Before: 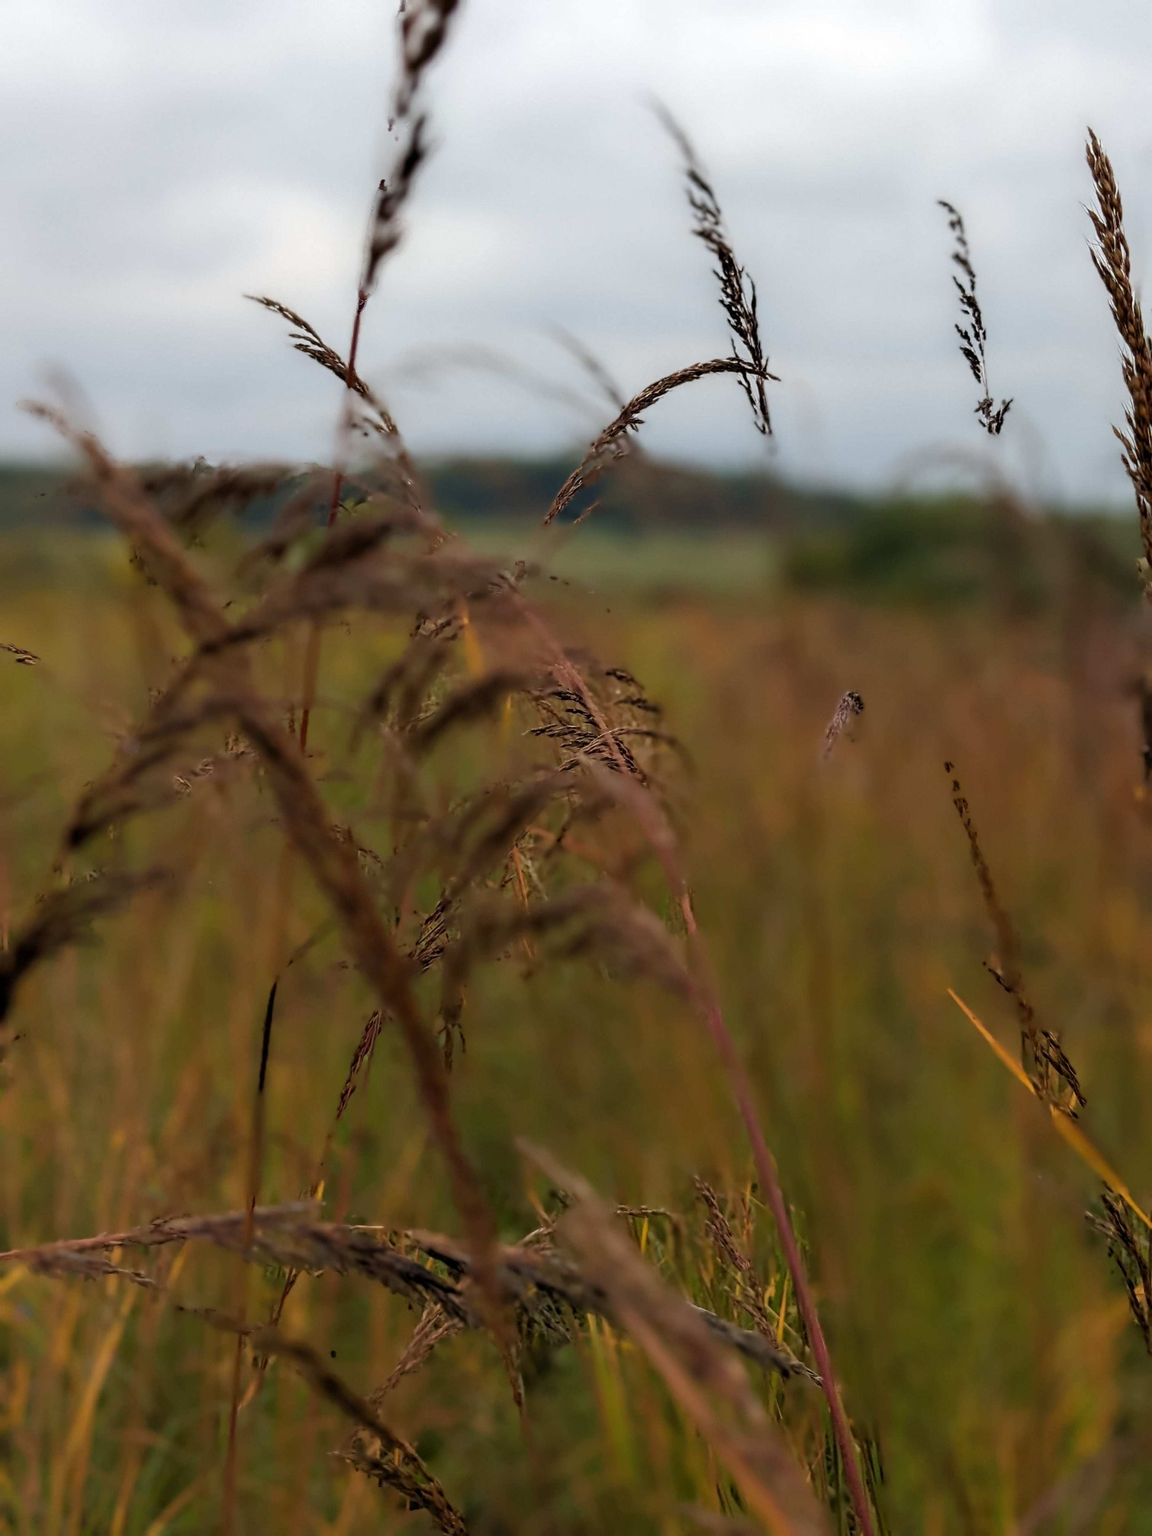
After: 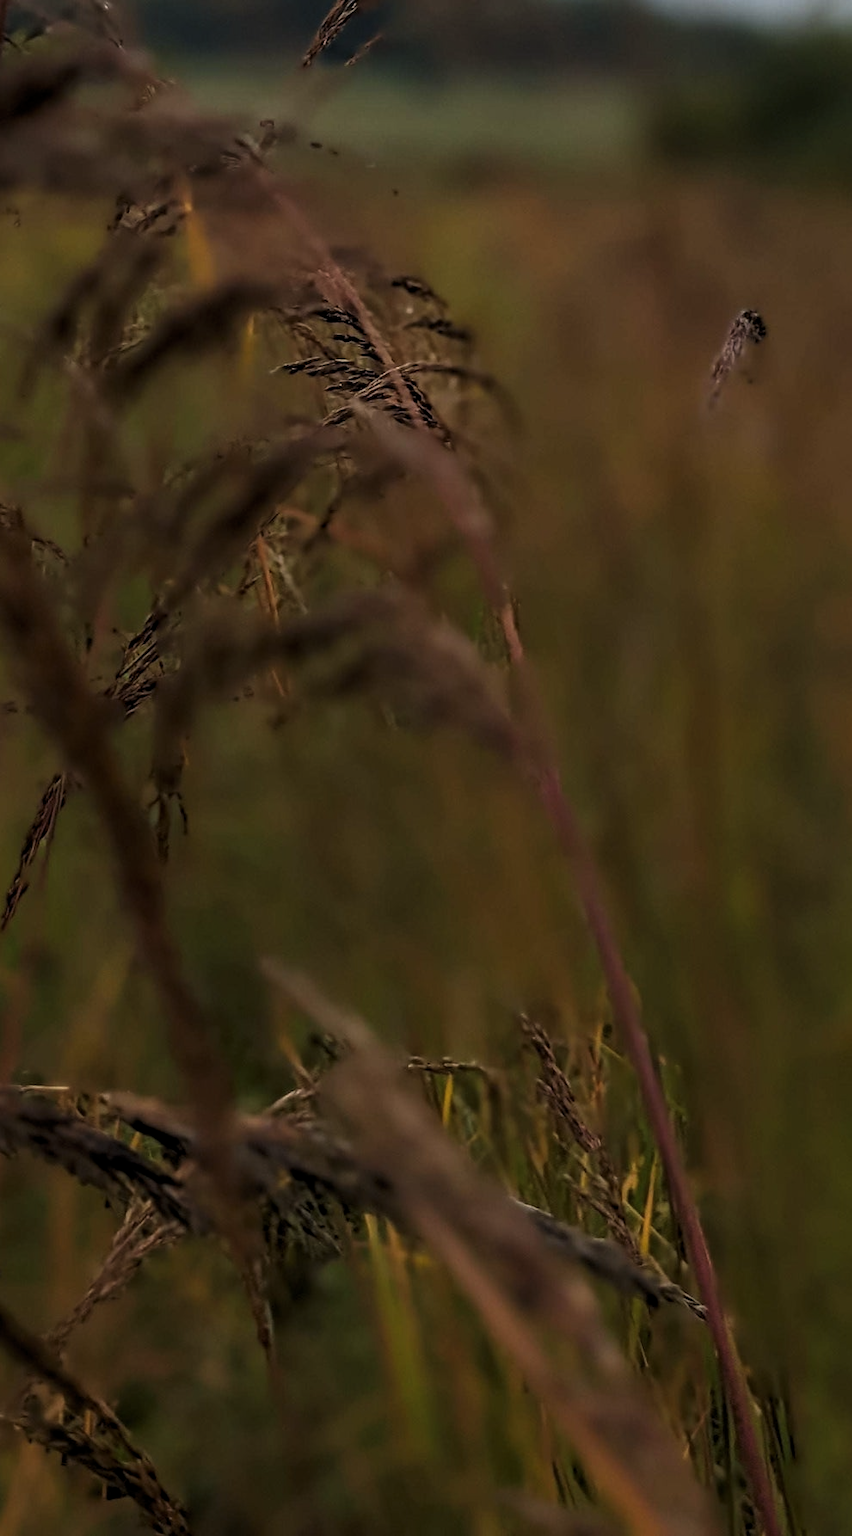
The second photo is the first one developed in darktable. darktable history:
crop and rotate: left 29.237%, top 31.152%, right 19.807%
levels: levels [0.029, 0.545, 0.971]
